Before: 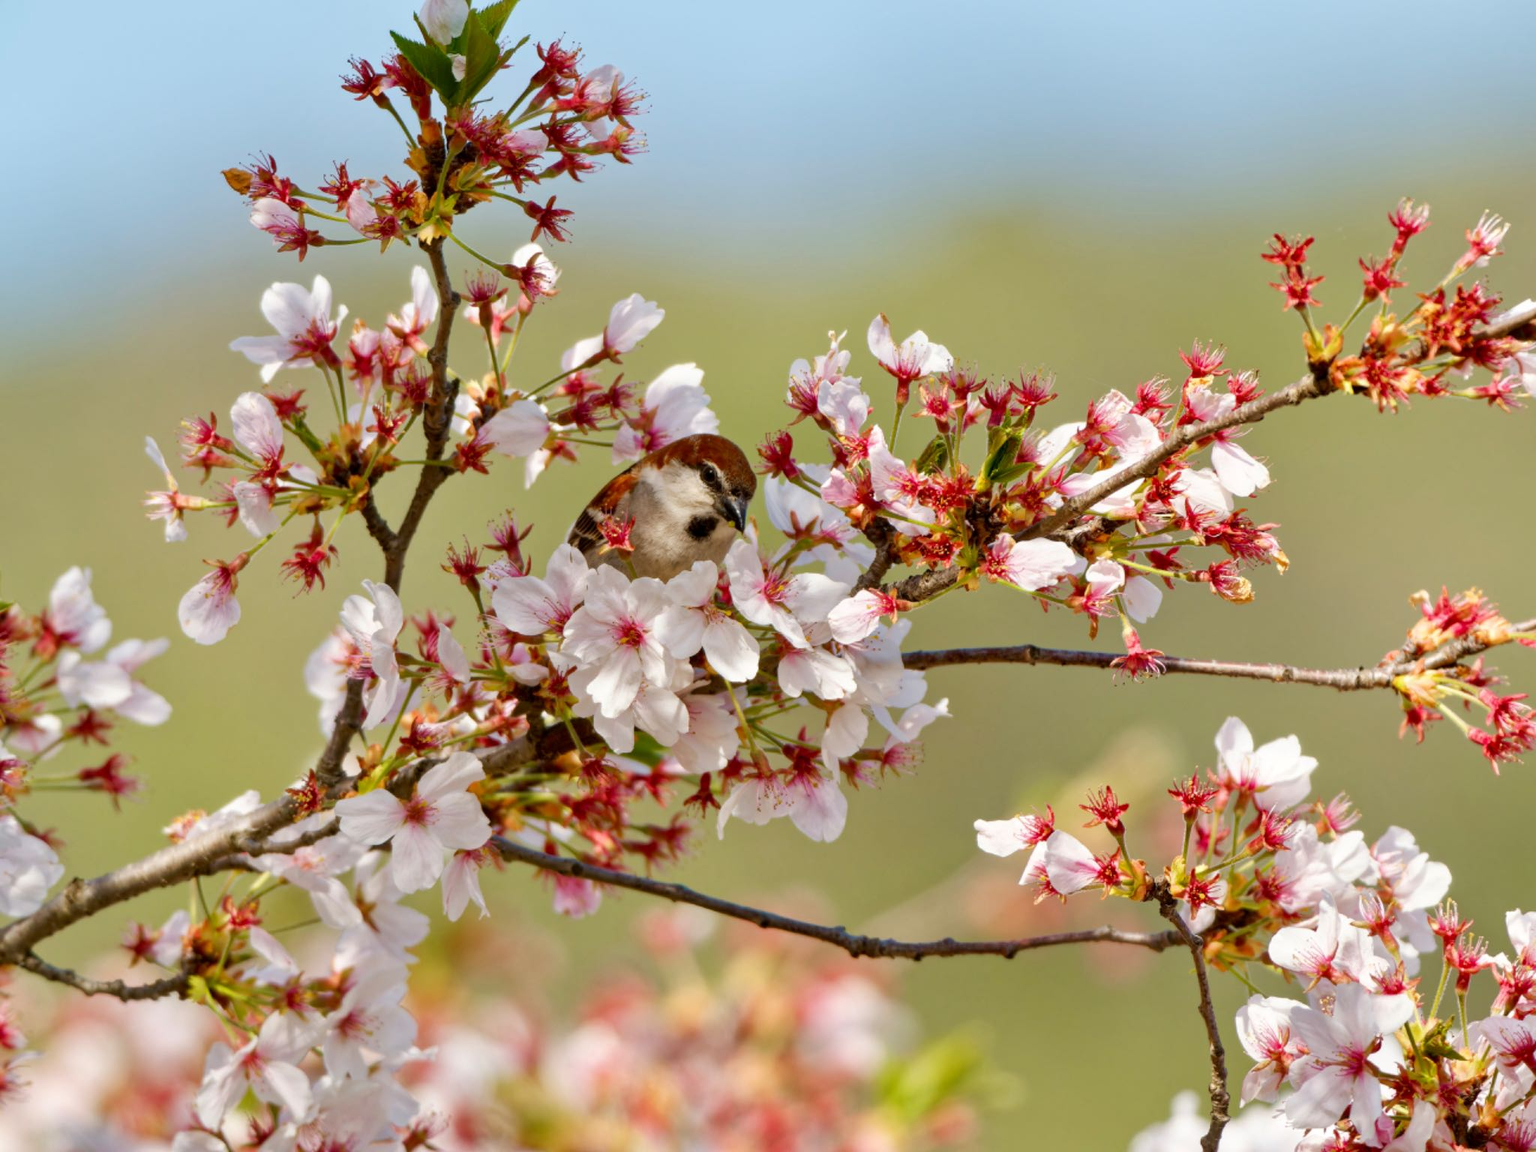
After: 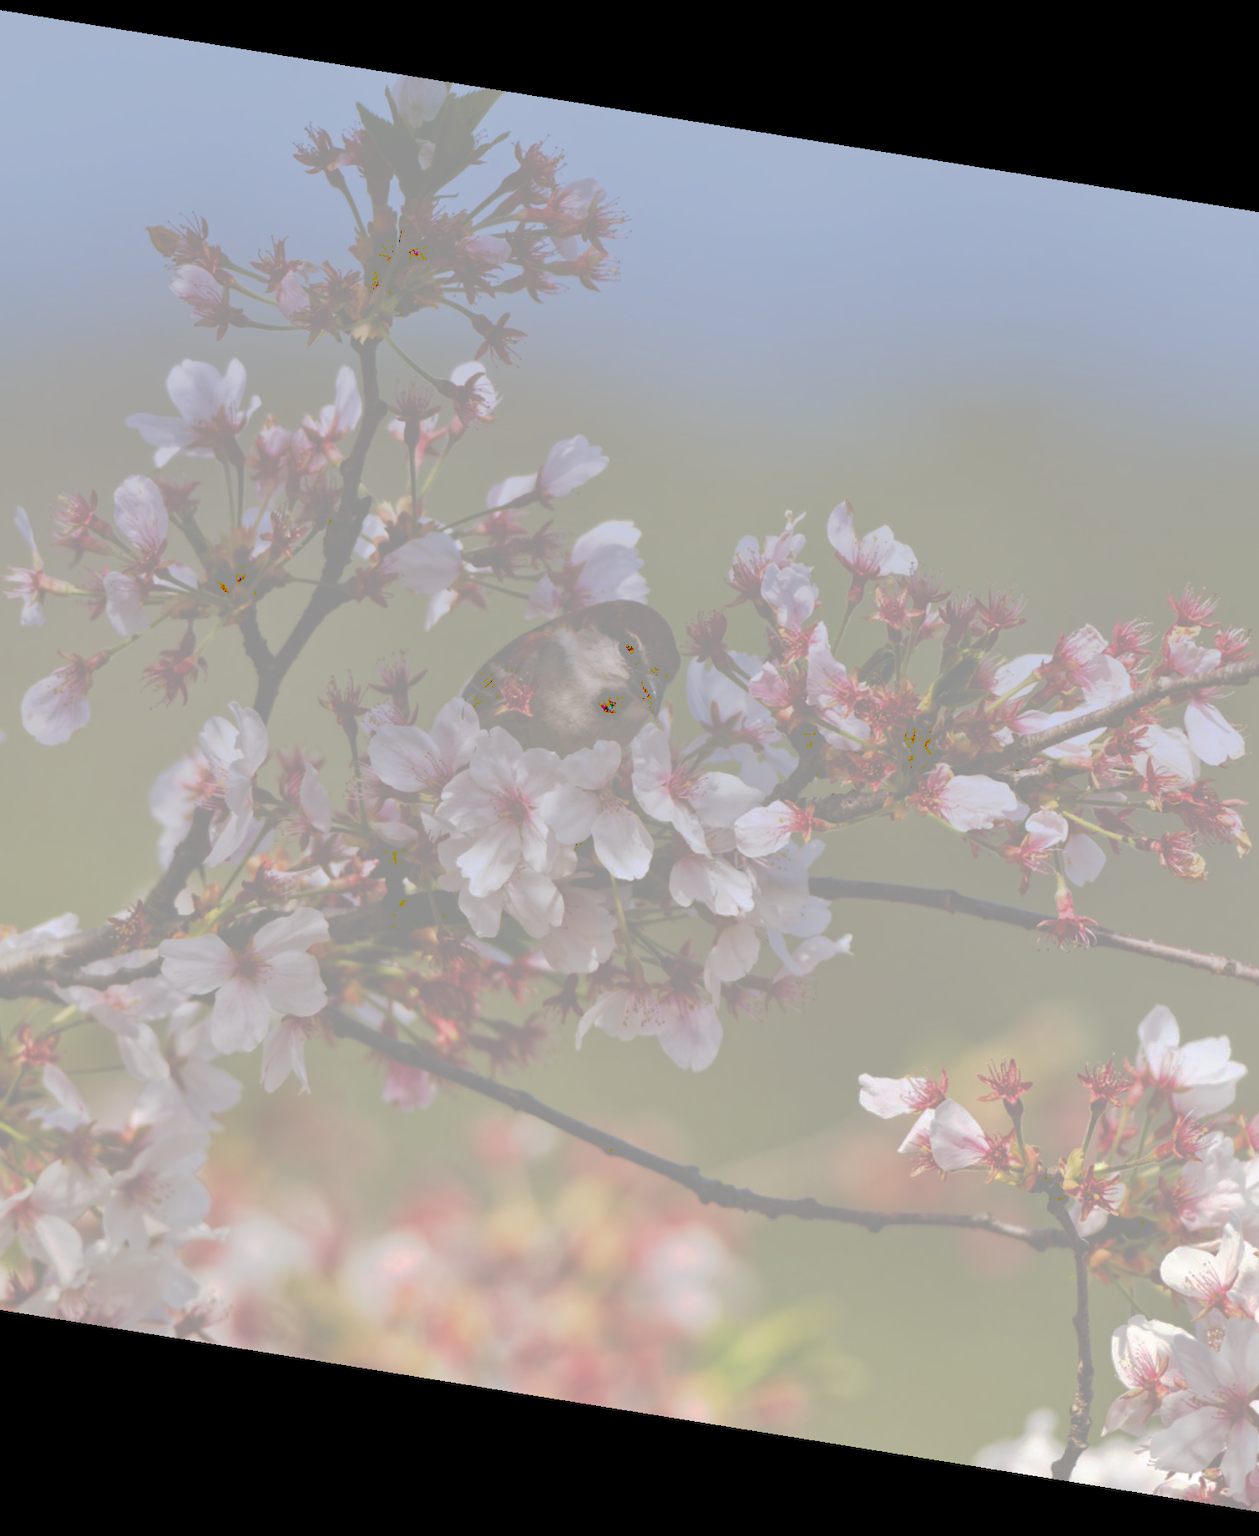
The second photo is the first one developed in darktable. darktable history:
rotate and perspective: rotation 9.12°, automatic cropping off
graduated density: hue 238.83°, saturation 50%
crop and rotate: left 14.292%, right 19.041%
tone curve: curves: ch0 [(0, 0) (0.003, 0.6) (0.011, 0.6) (0.025, 0.601) (0.044, 0.601) (0.069, 0.601) (0.1, 0.601) (0.136, 0.602) (0.177, 0.605) (0.224, 0.609) (0.277, 0.615) (0.335, 0.625) (0.399, 0.633) (0.468, 0.654) (0.543, 0.676) (0.623, 0.71) (0.709, 0.753) (0.801, 0.802) (0.898, 0.85) (1, 1)], preserve colors none
